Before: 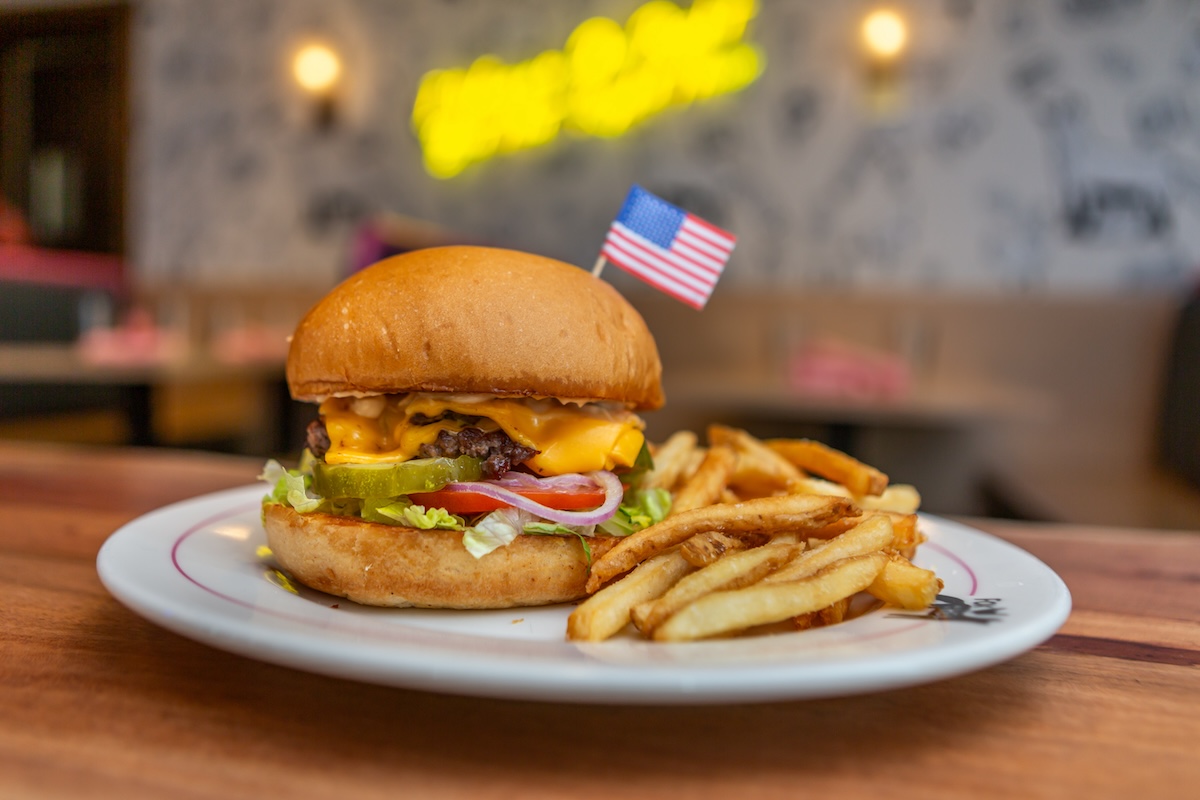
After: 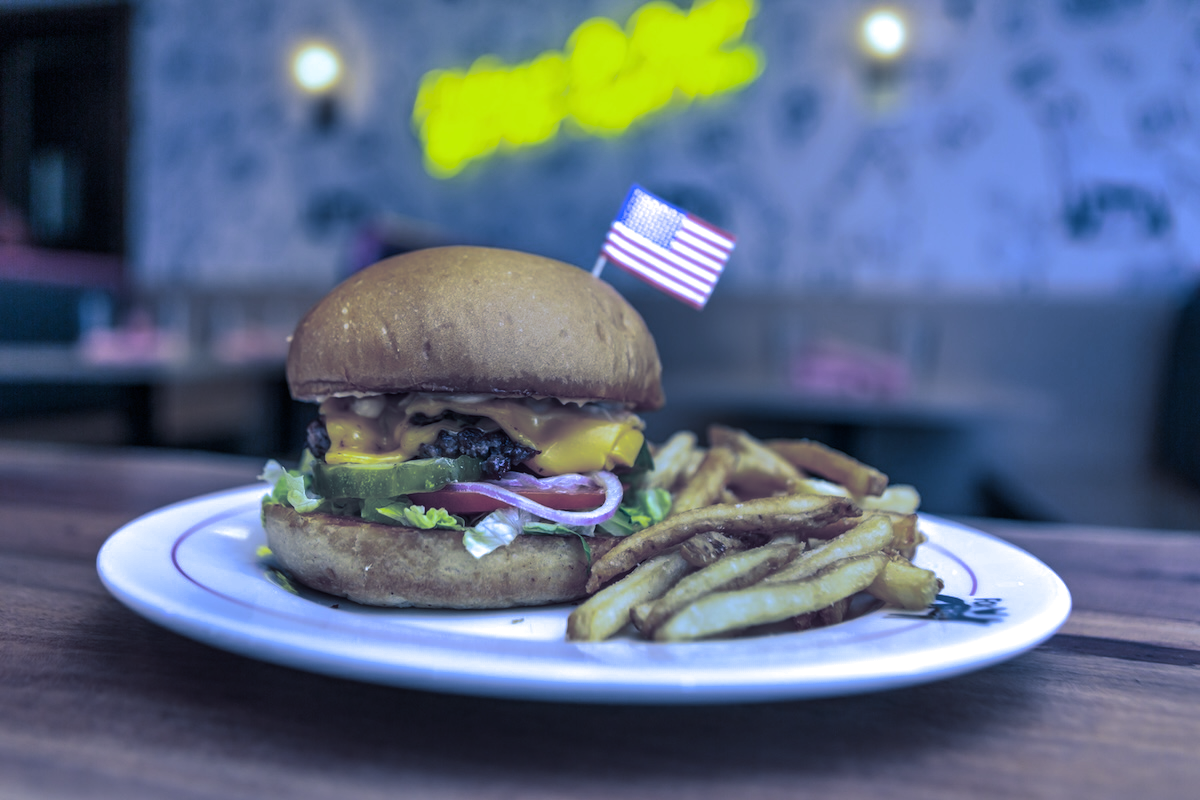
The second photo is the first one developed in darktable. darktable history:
split-toning: shadows › hue 226.8°, shadows › saturation 0.84
white balance: red 0.766, blue 1.537
